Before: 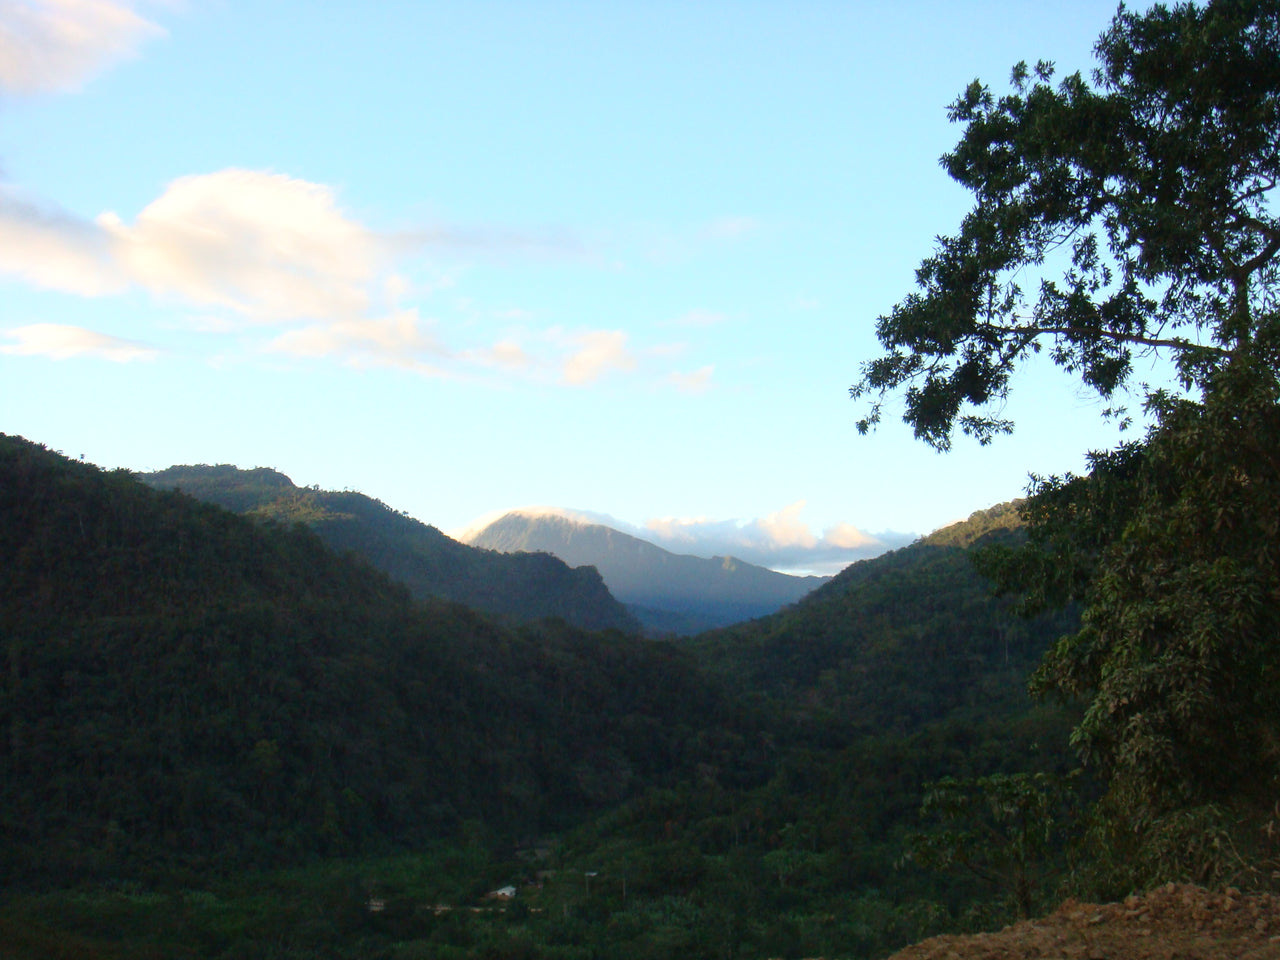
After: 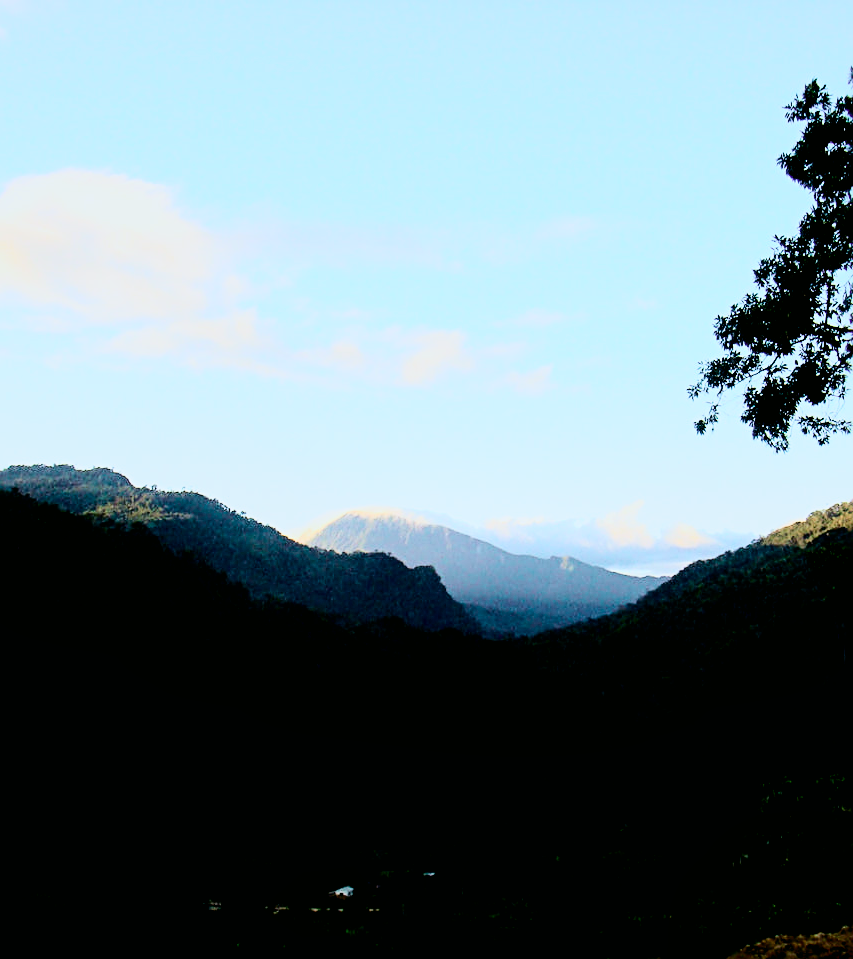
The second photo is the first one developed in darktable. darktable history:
crop and rotate: left 12.673%, right 20.66%
sharpen: radius 3.119
filmic rgb: black relative exposure -5 EV, hardness 2.88, contrast 1.3, highlights saturation mix -30%
tone curve: curves: ch0 [(0, 0) (0.114, 0.083) (0.291, 0.3) (0.447, 0.535) (0.602, 0.712) (0.772, 0.864) (0.999, 0.978)]; ch1 [(0, 0) (0.389, 0.352) (0.458, 0.433) (0.486, 0.474) (0.509, 0.505) (0.535, 0.541) (0.555, 0.557) (0.677, 0.724) (1, 1)]; ch2 [(0, 0) (0.369, 0.388) (0.449, 0.431) (0.501, 0.5) (0.528, 0.552) (0.561, 0.596) (0.697, 0.721) (1, 1)], color space Lab, independent channels, preserve colors none
exposure: black level correction 0.025, exposure 0.182 EV, compensate highlight preservation false
local contrast: mode bilateral grid, contrast 20, coarseness 50, detail 120%, midtone range 0.2
white balance: red 0.984, blue 1.059
